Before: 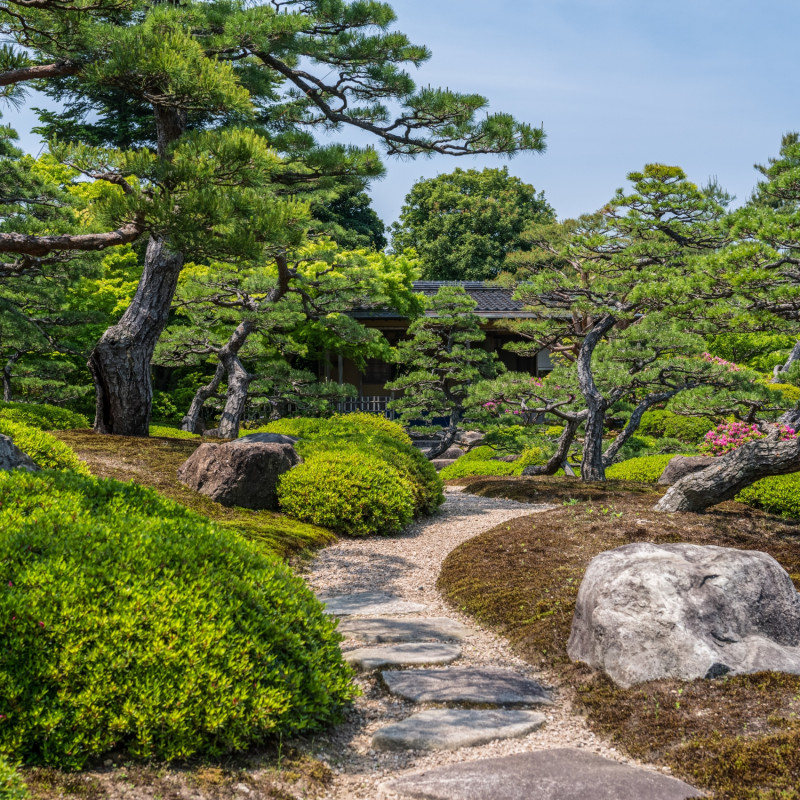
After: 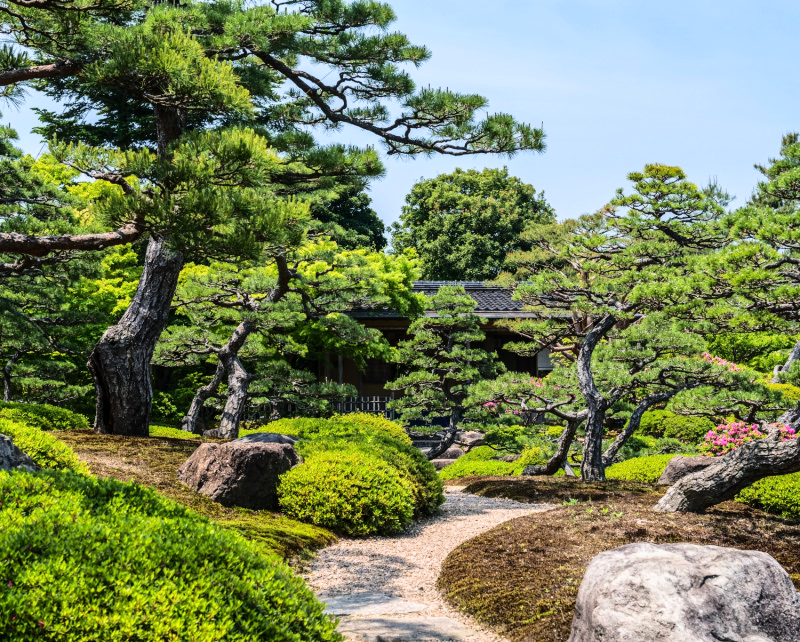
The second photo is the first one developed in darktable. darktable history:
exposure: compensate highlight preservation false
crop: bottom 19.638%
base curve: curves: ch0 [(0, 0) (0.036, 0.025) (0.121, 0.166) (0.206, 0.329) (0.605, 0.79) (1, 1)]
